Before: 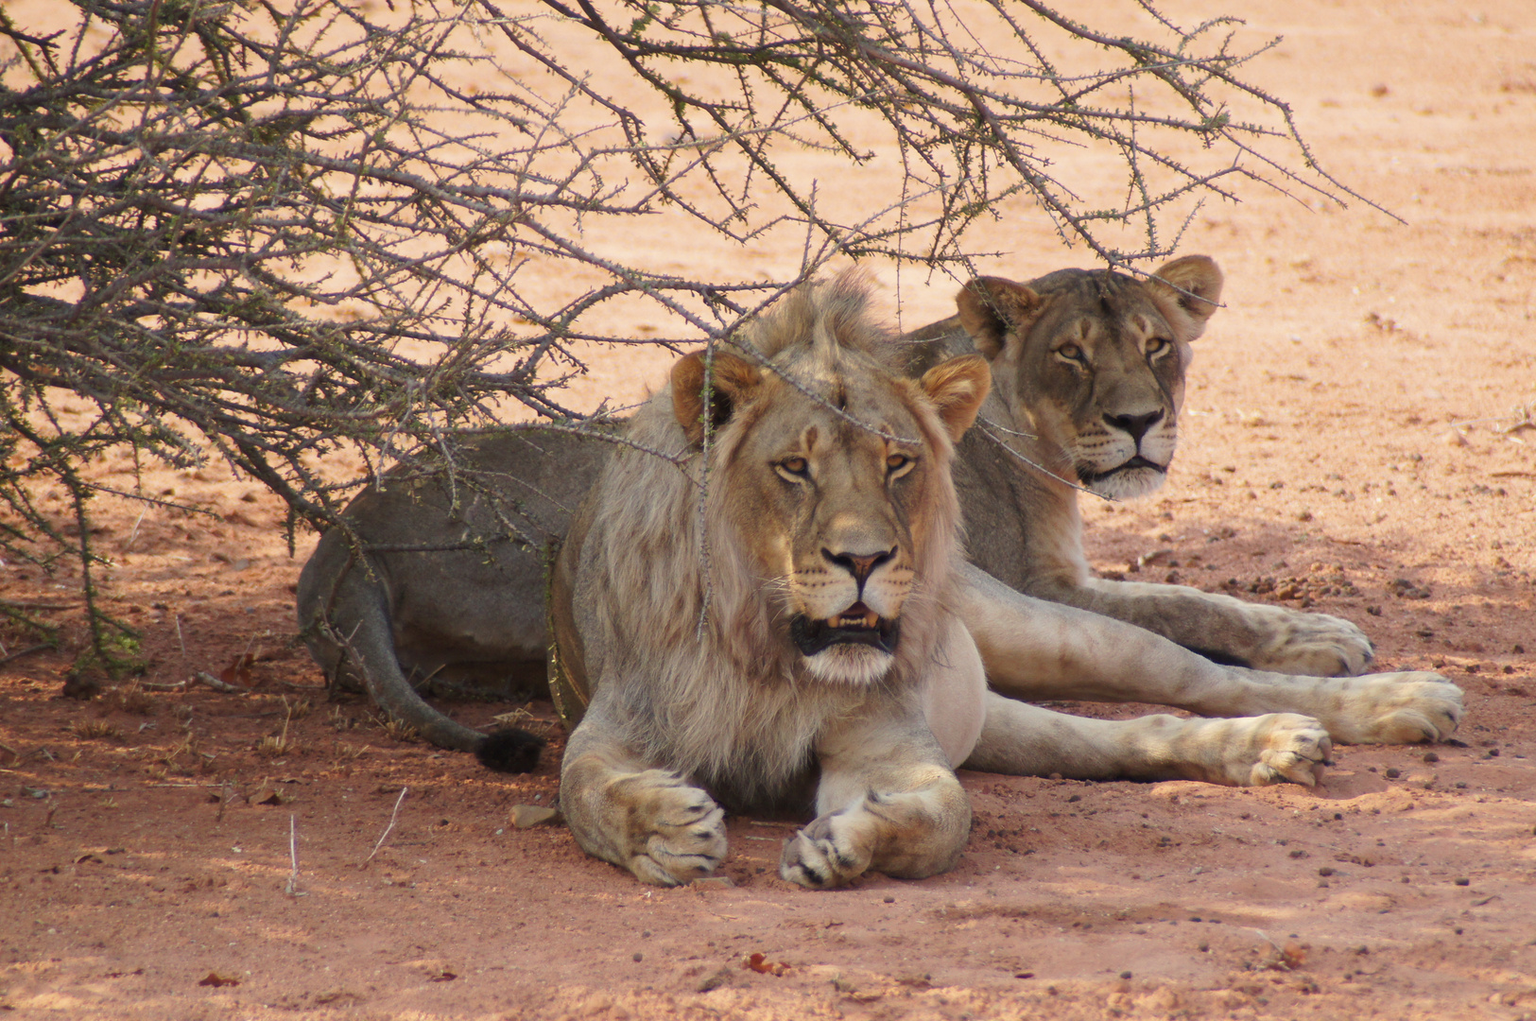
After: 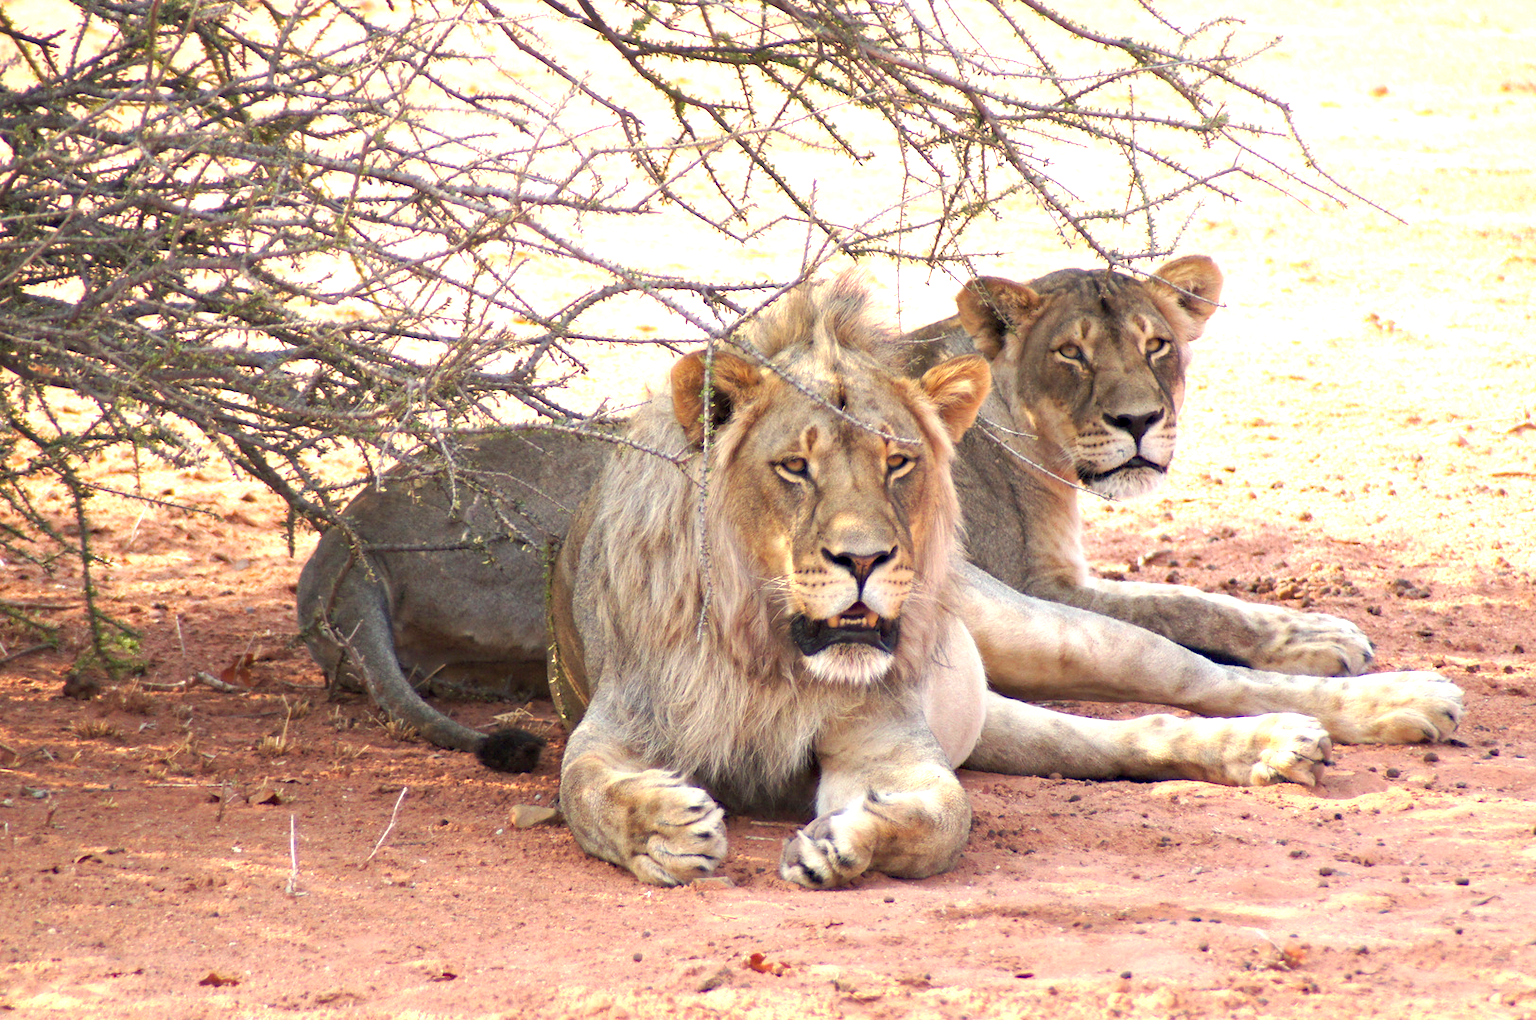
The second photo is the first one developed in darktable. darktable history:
exposure: black level correction 0.001, exposure 1.3 EV, compensate highlight preservation false
haze removal: compatibility mode true, adaptive false
color balance rgb: perceptual saturation grading › global saturation -3%
